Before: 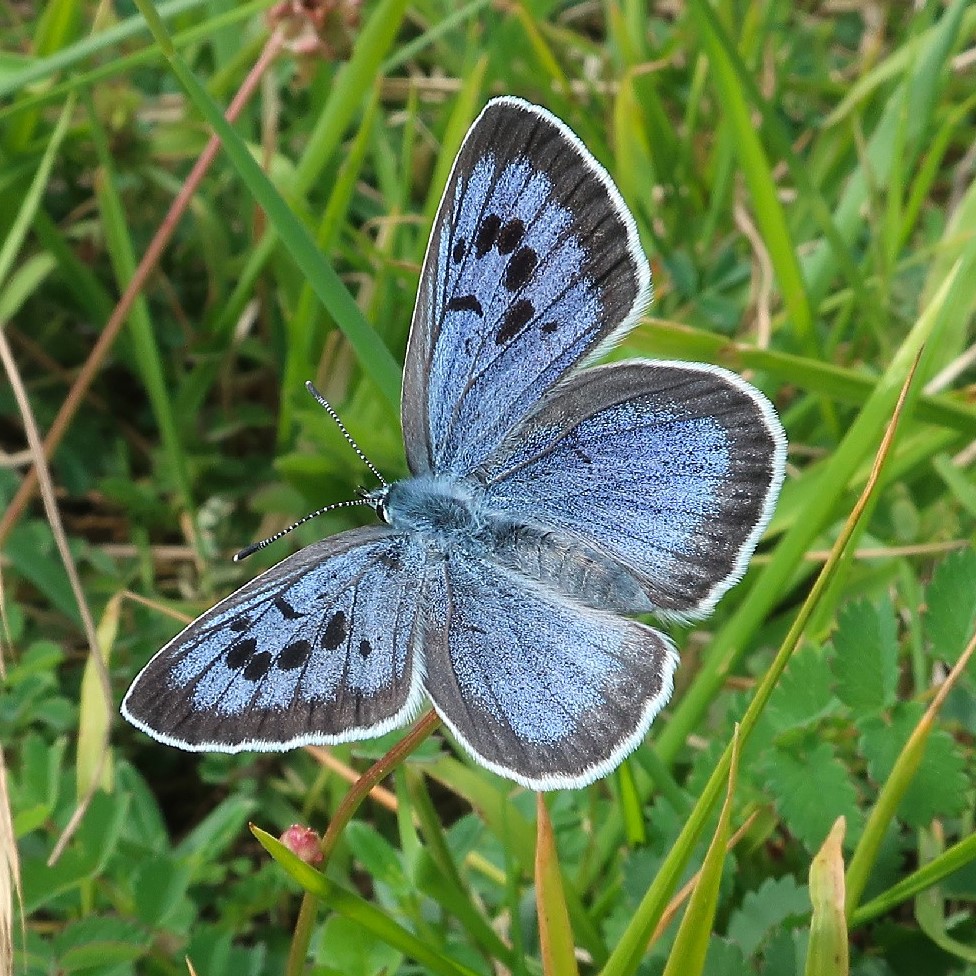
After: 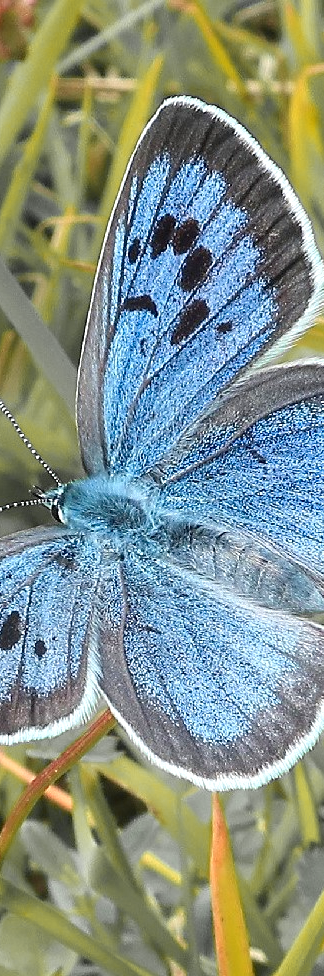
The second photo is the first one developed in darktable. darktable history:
color zones: curves: ch1 [(0.29, 0.492) (0.373, 0.185) (0.509, 0.481)]; ch2 [(0.25, 0.462) (0.749, 0.457)], mix 40.67%
crop: left 33.36%, right 33.36%
tone equalizer: -8 EV -0.002 EV, -7 EV 0.005 EV, -6 EV -0.009 EV, -5 EV 0.011 EV, -4 EV -0.012 EV, -3 EV 0.007 EV, -2 EV -0.062 EV, -1 EV -0.293 EV, +0 EV -0.582 EV, smoothing diameter 2%, edges refinement/feathering 20, mask exposure compensation -1.57 EV, filter diffusion 5
exposure: black level correction 0.001, exposure 0.5 EV, compensate exposure bias true, compensate highlight preservation false
